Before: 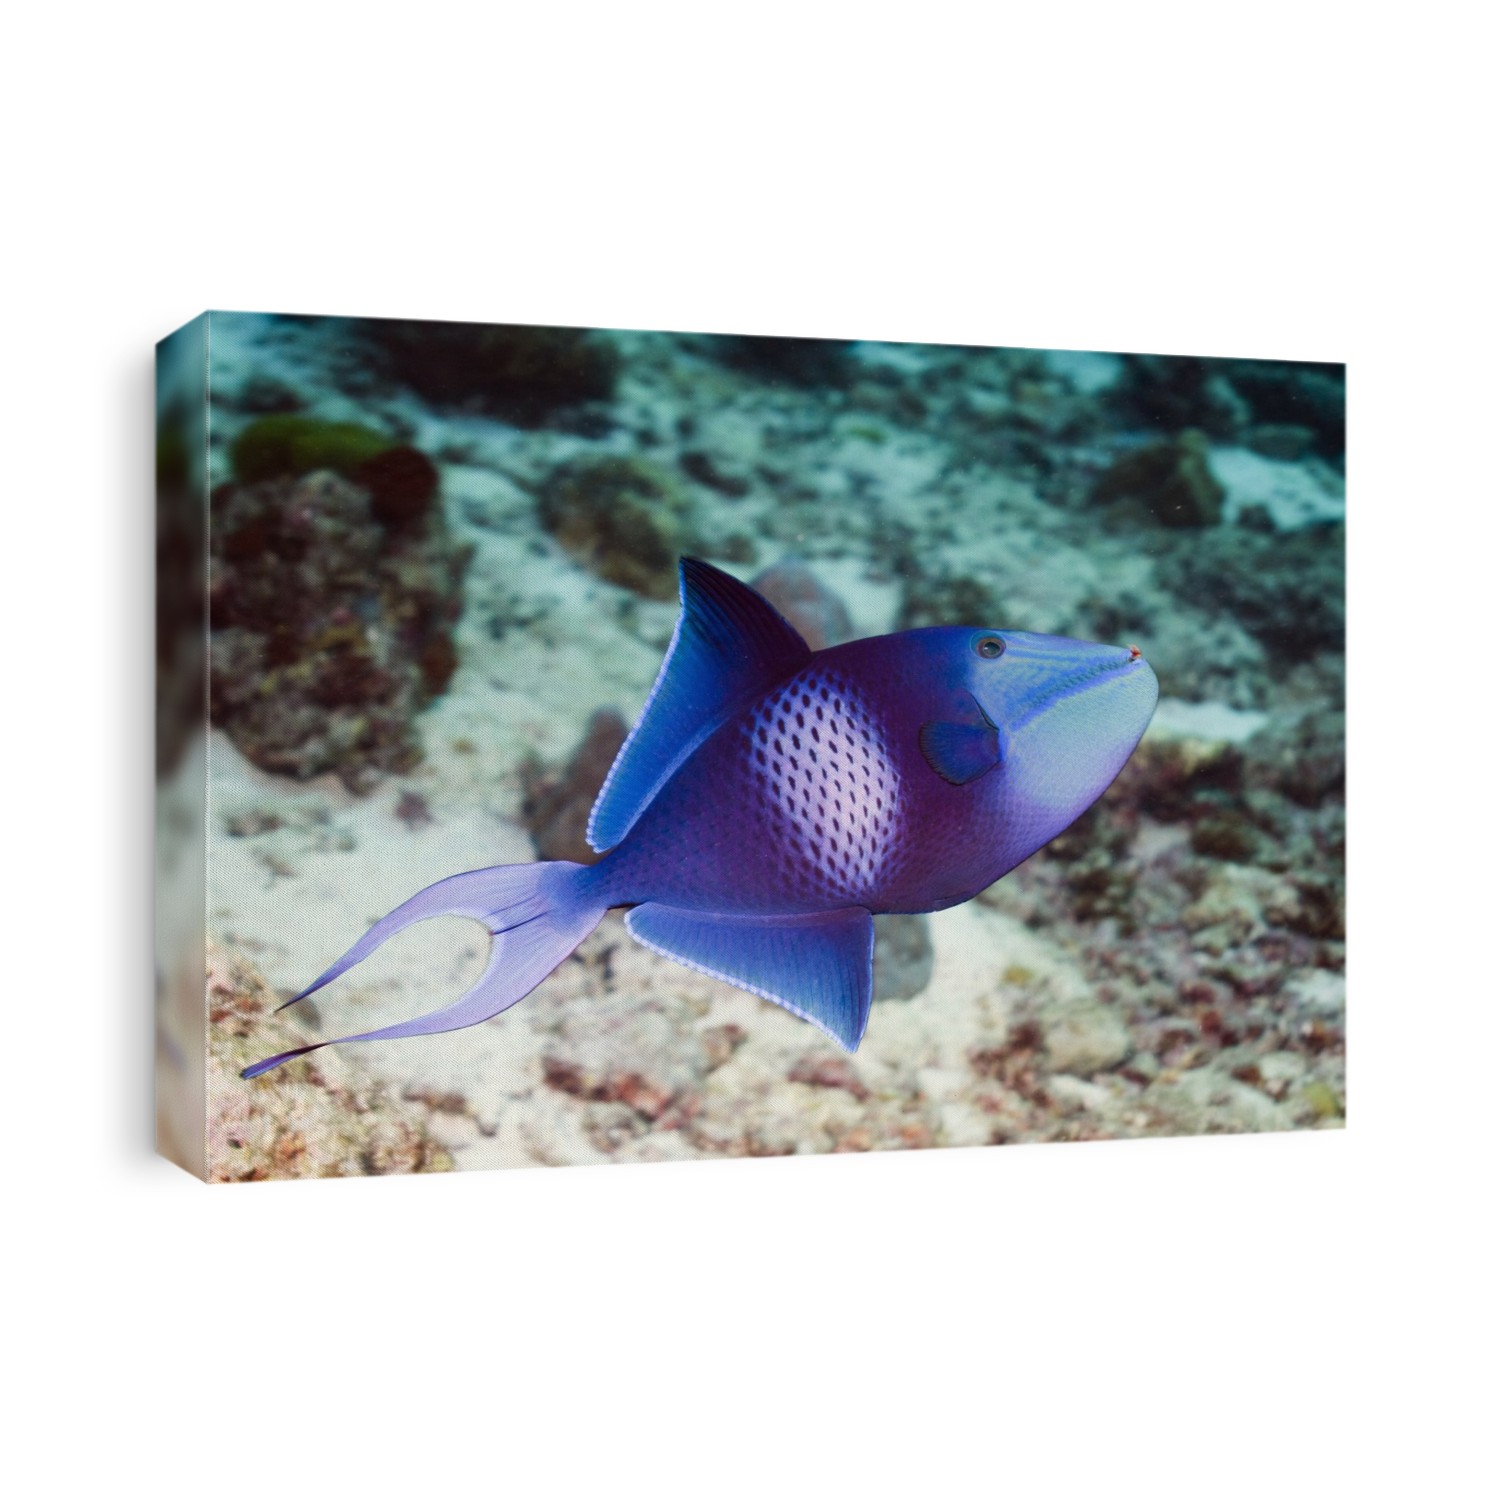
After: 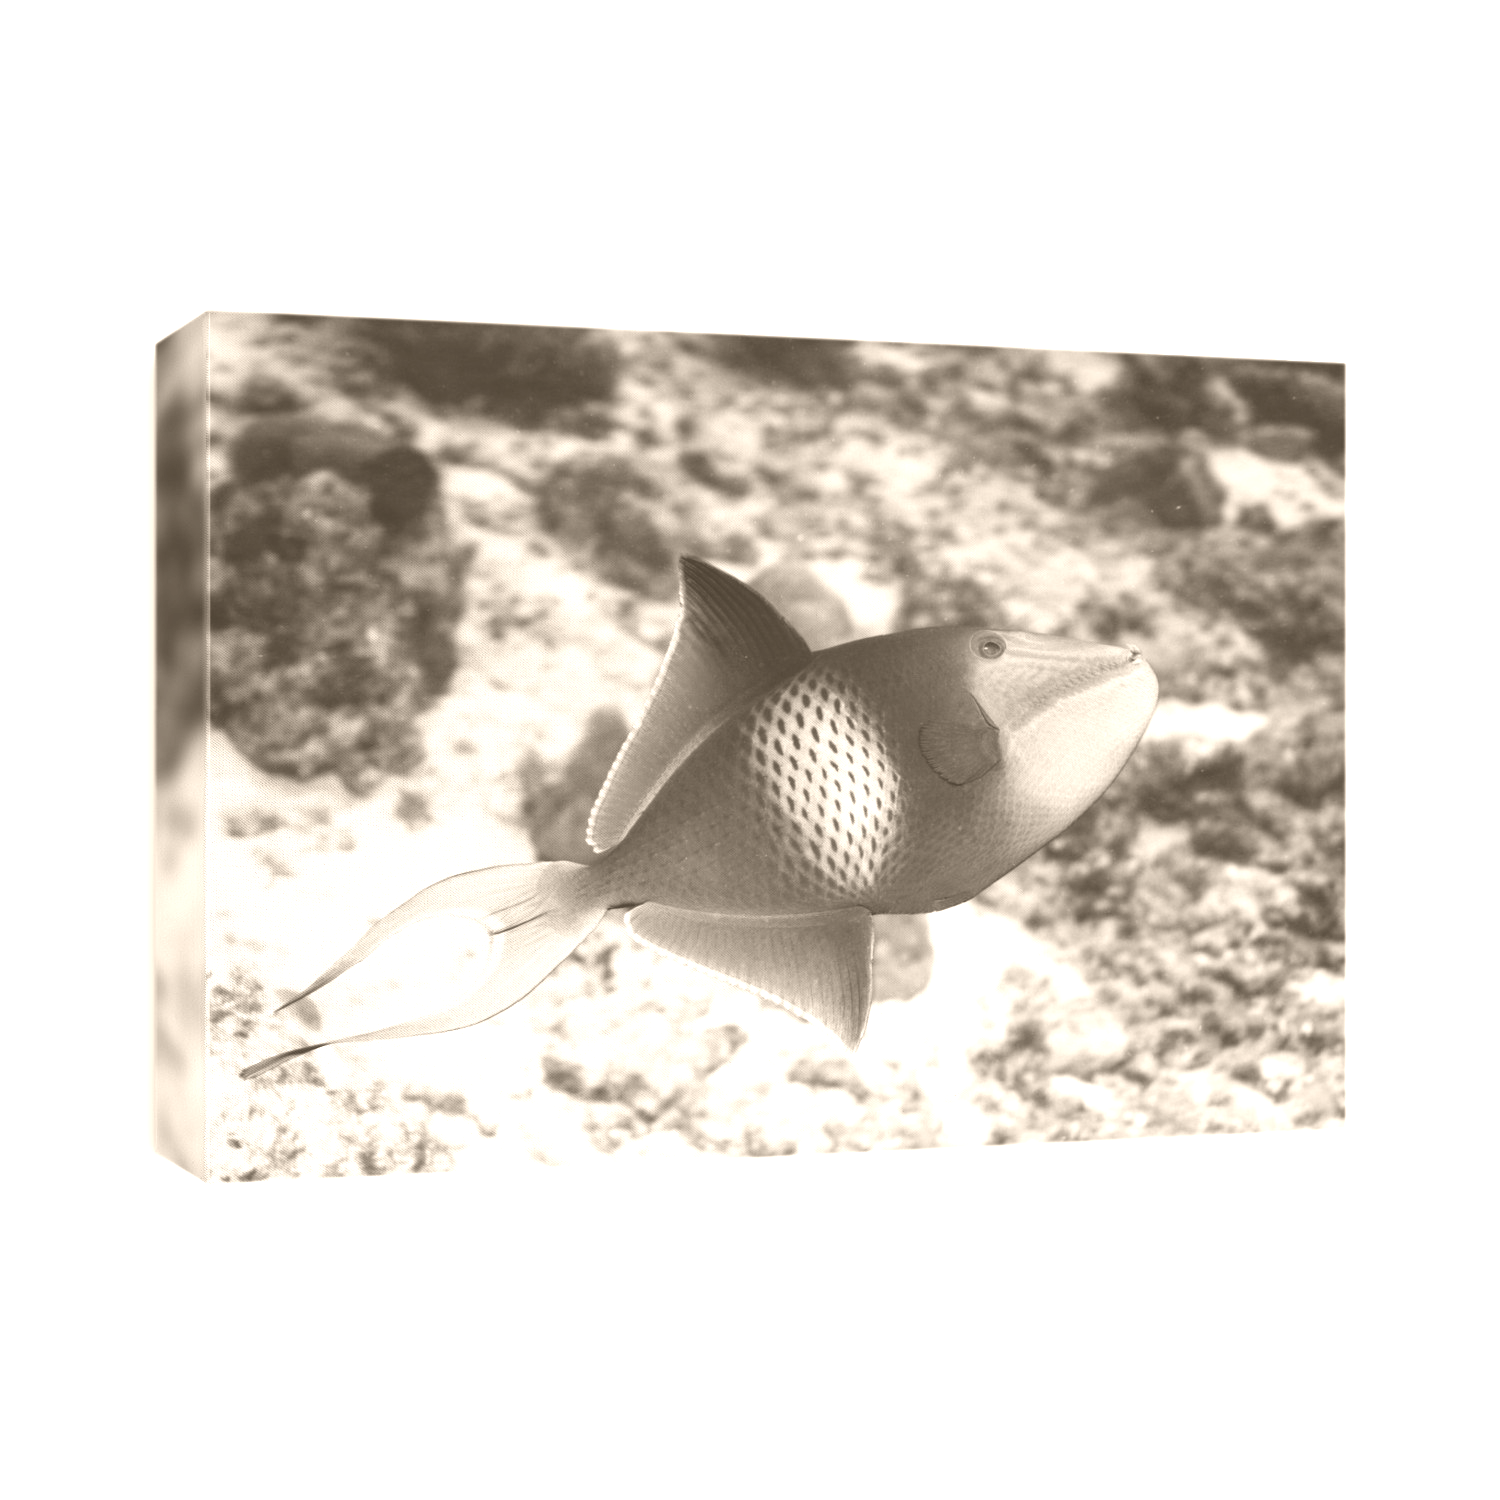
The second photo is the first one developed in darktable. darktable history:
colorize: hue 34.49°, saturation 35.33%, source mix 100%, version 1
local contrast: highlights 100%, shadows 100%, detail 120%, midtone range 0.2
